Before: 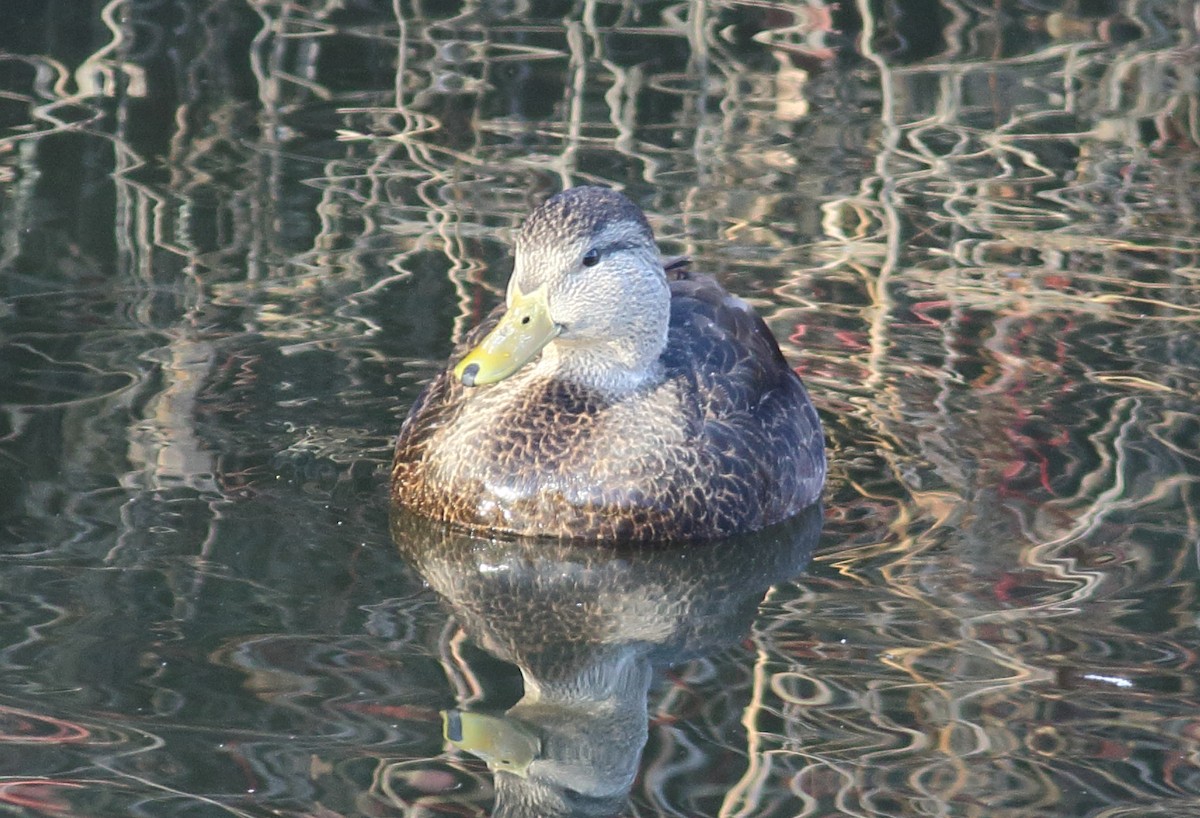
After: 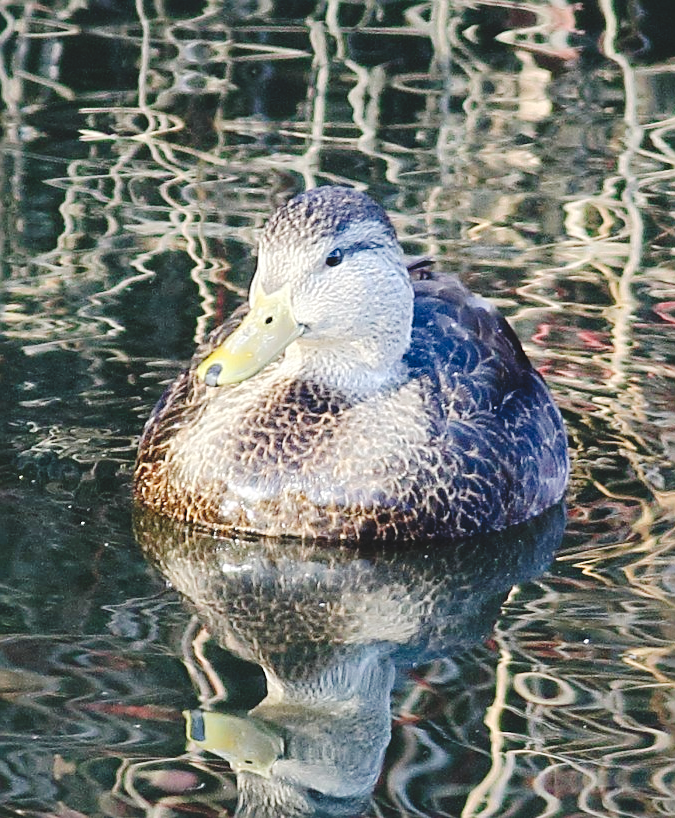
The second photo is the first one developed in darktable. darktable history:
sharpen: on, module defaults
crop: left 21.496%, right 22.254%
tone curve: curves: ch0 [(0, 0) (0.003, 0.084) (0.011, 0.084) (0.025, 0.084) (0.044, 0.084) (0.069, 0.085) (0.1, 0.09) (0.136, 0.1) (0.177, 0.119) (0.224, 0.144) (0.277, 0.205) (0.335, 0.298) (0.399, 0.417) (0.468, 0.525) (0.543, 0.631) (0.623, 0.72) (0.709, 0.8) (0.801, 0.867) (0.898, 0.934) (1, 1)], preserve colors none
